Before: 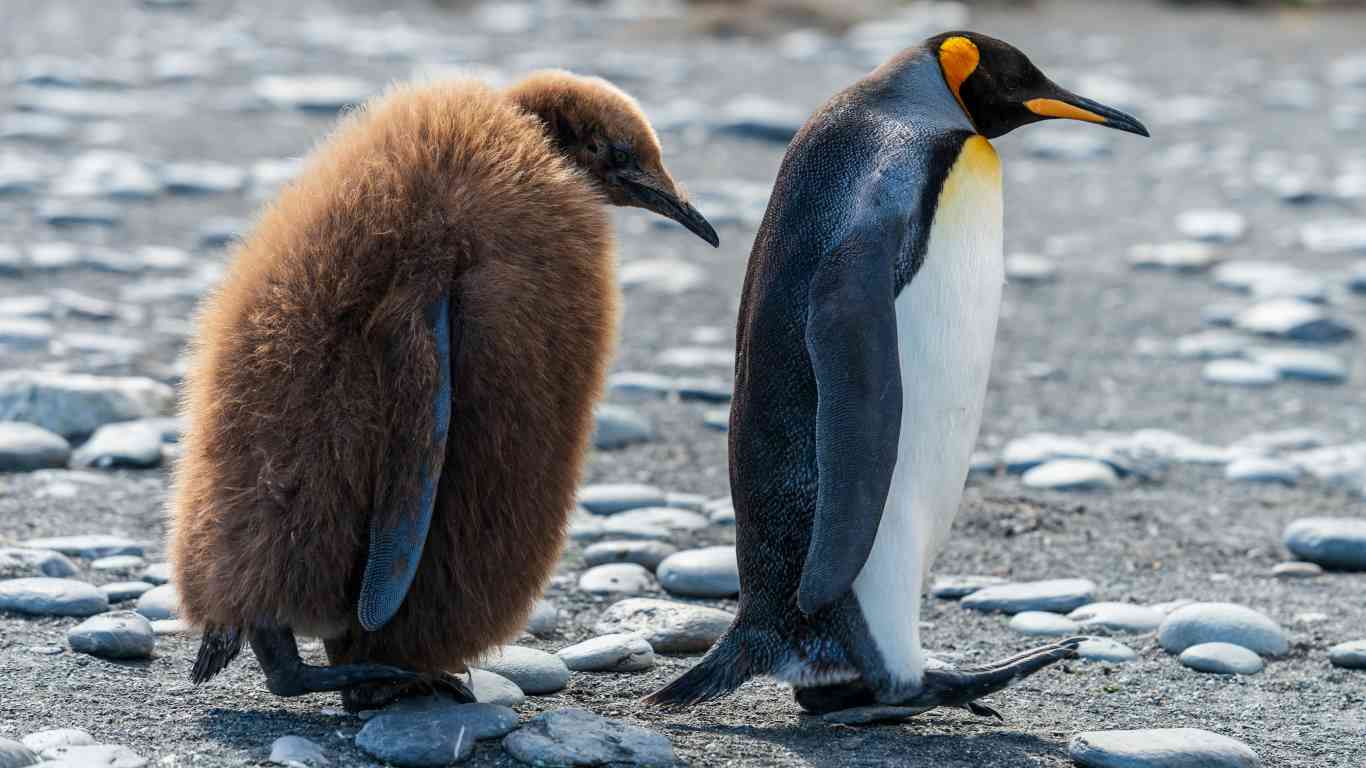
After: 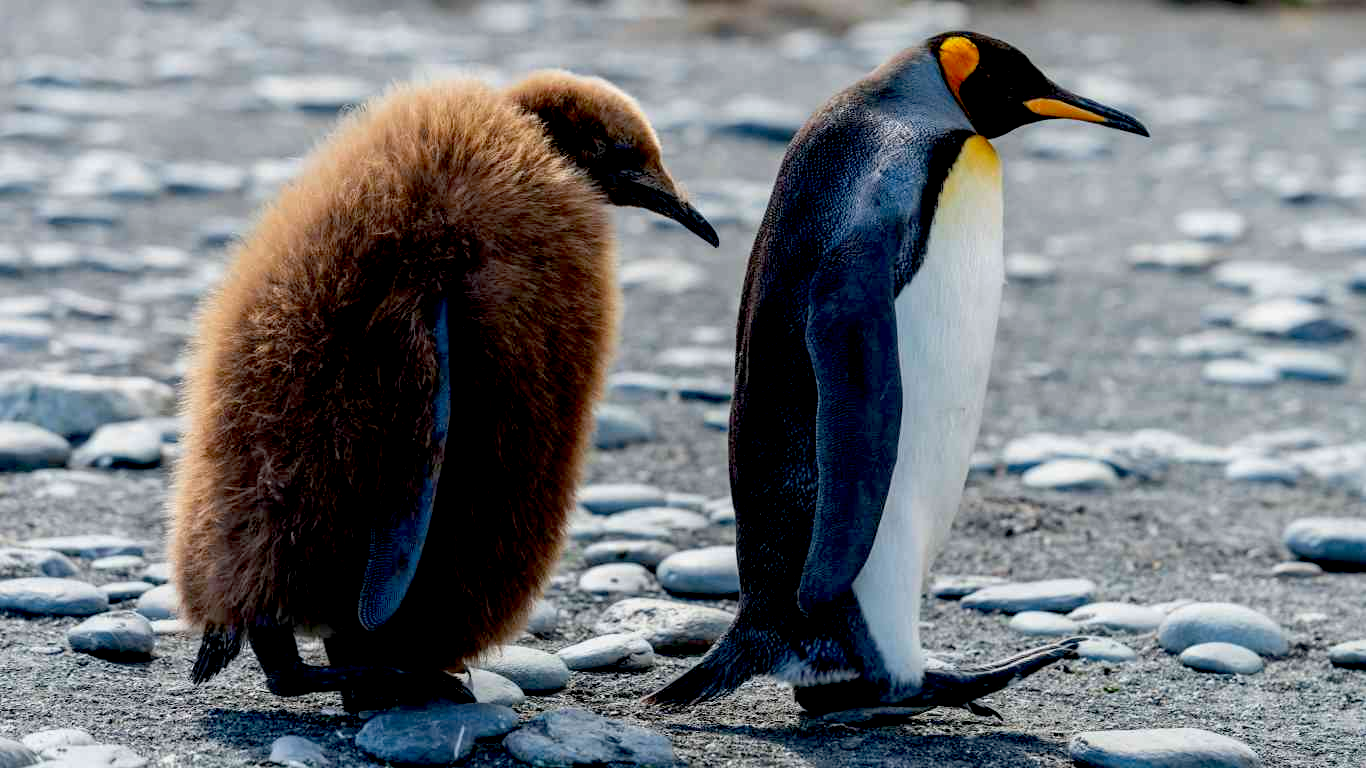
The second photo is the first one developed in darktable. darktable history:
exposure: black level correction 0.028, exposure -0.078 EV, compensate highlight preservation false
